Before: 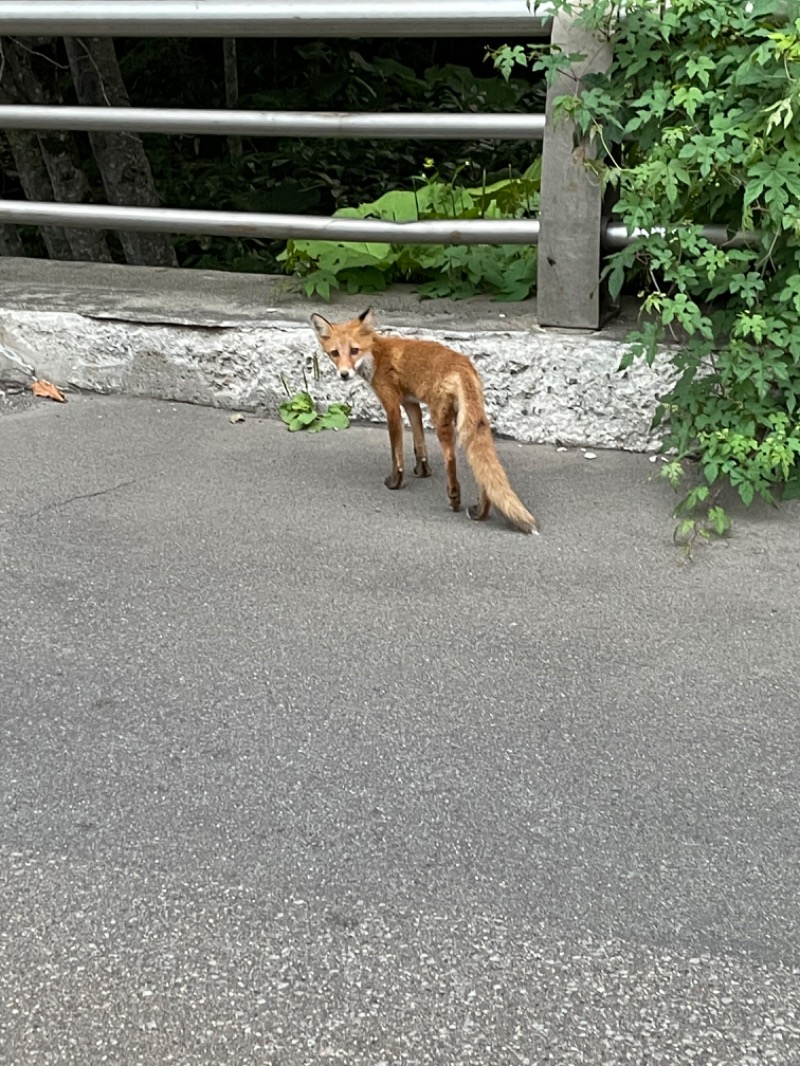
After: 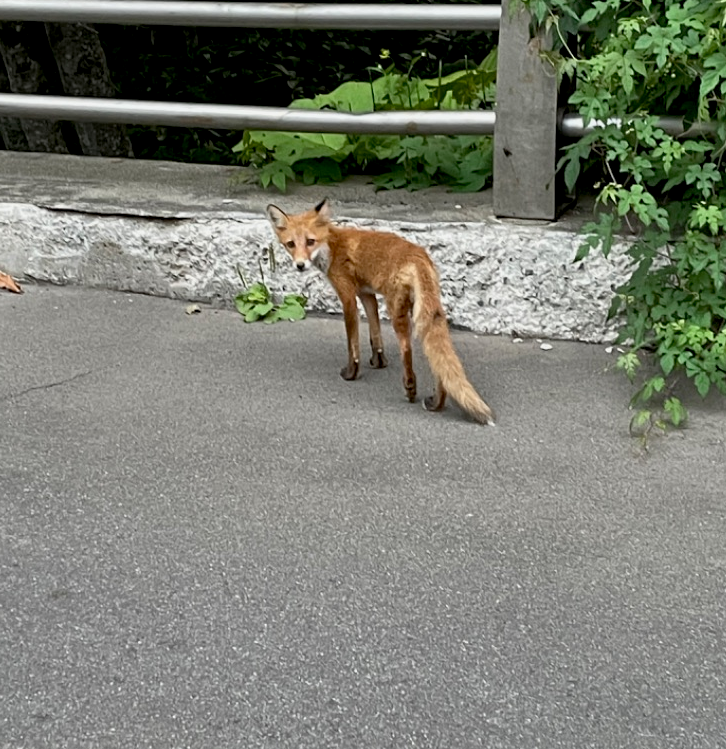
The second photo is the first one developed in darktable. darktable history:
crop: left 5.596%, top 10.314%, right 3.534%, bottom 19.395%
exposure: black level correction 0.009, exposure -0.159 EV, compensate highlight preservation false
